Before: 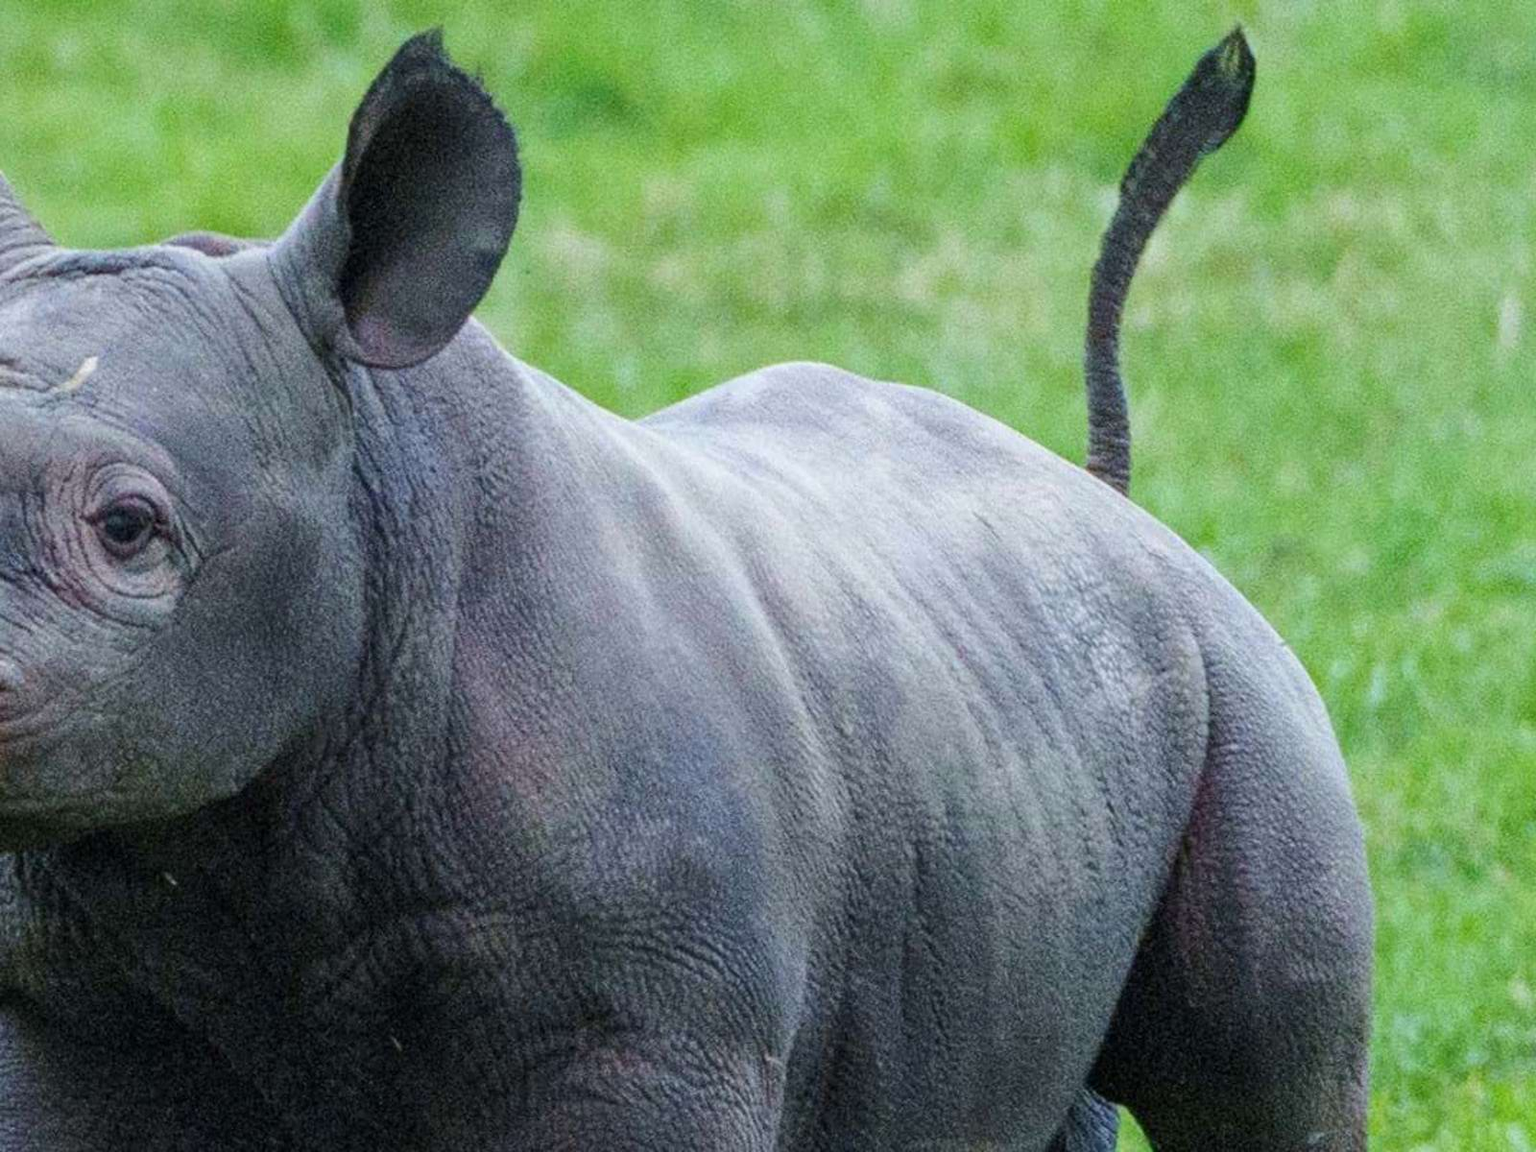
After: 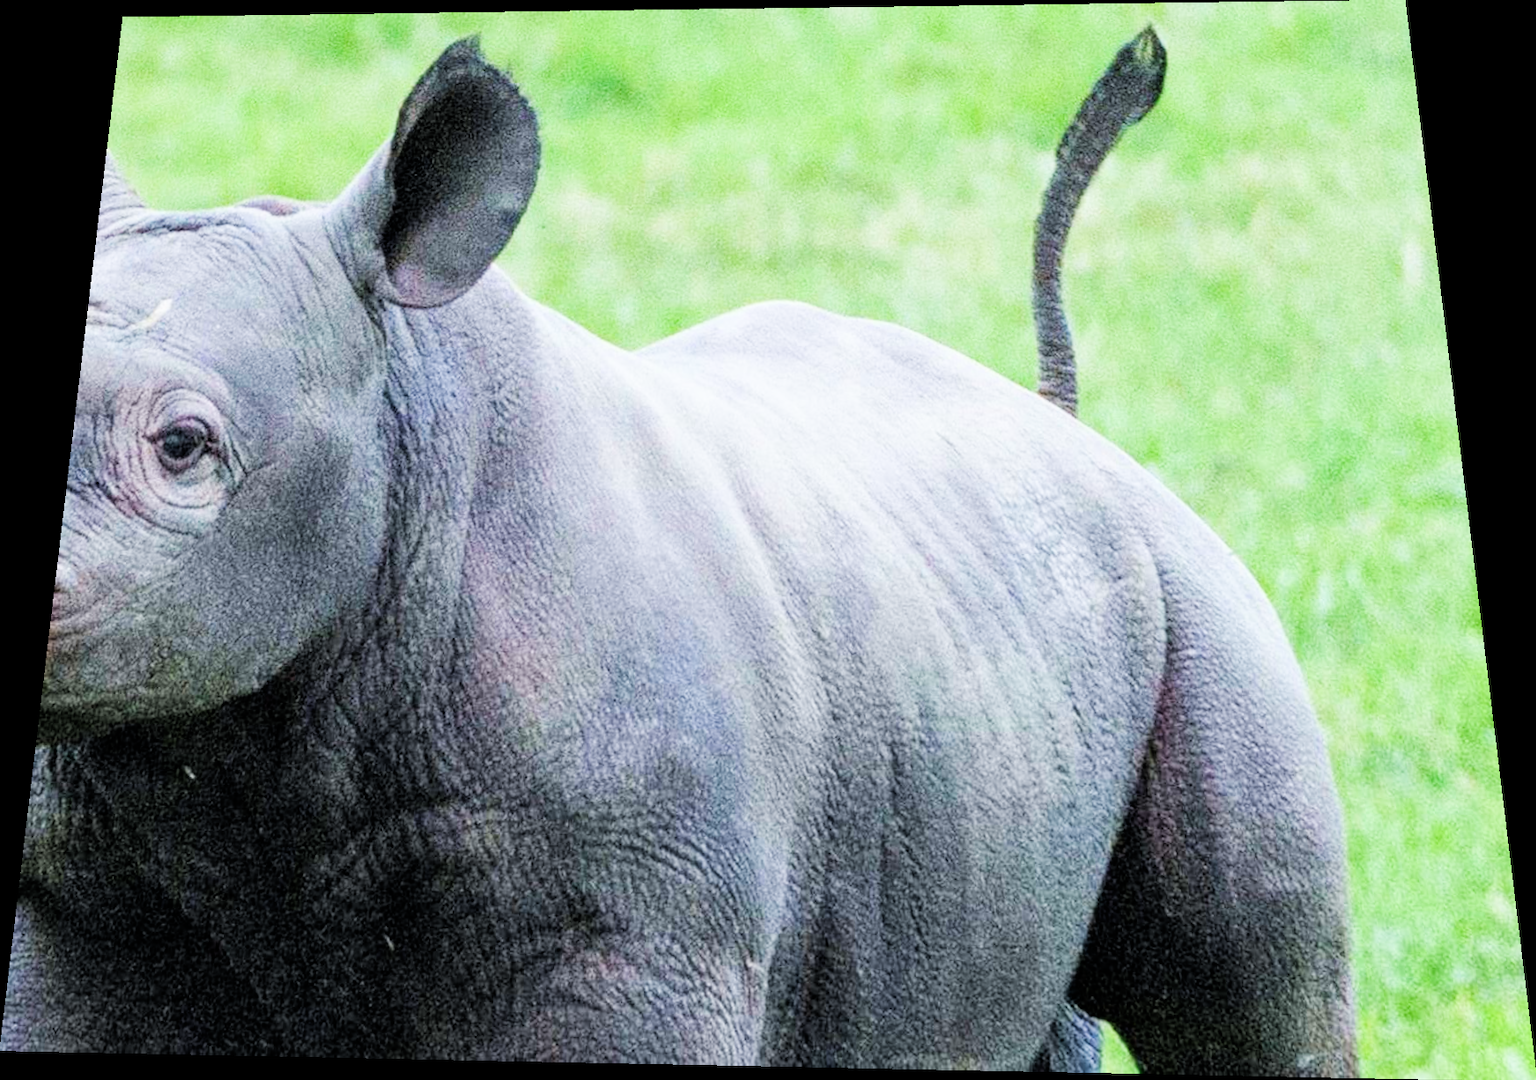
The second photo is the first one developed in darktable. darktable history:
exposure: black level correction -0.002, exposure 1.35 EV, compensate highlight preservation false
rotate and perspective: rotation 0.128°, lens shift (vertical) -0.181, lens shift (horizontal) -0.044, shear 0.001, automatic cropping off
filmic rgb: black relative exposure -5 EV, hardness 2.88, contrast 1.2, highlights saturation mix -30%
